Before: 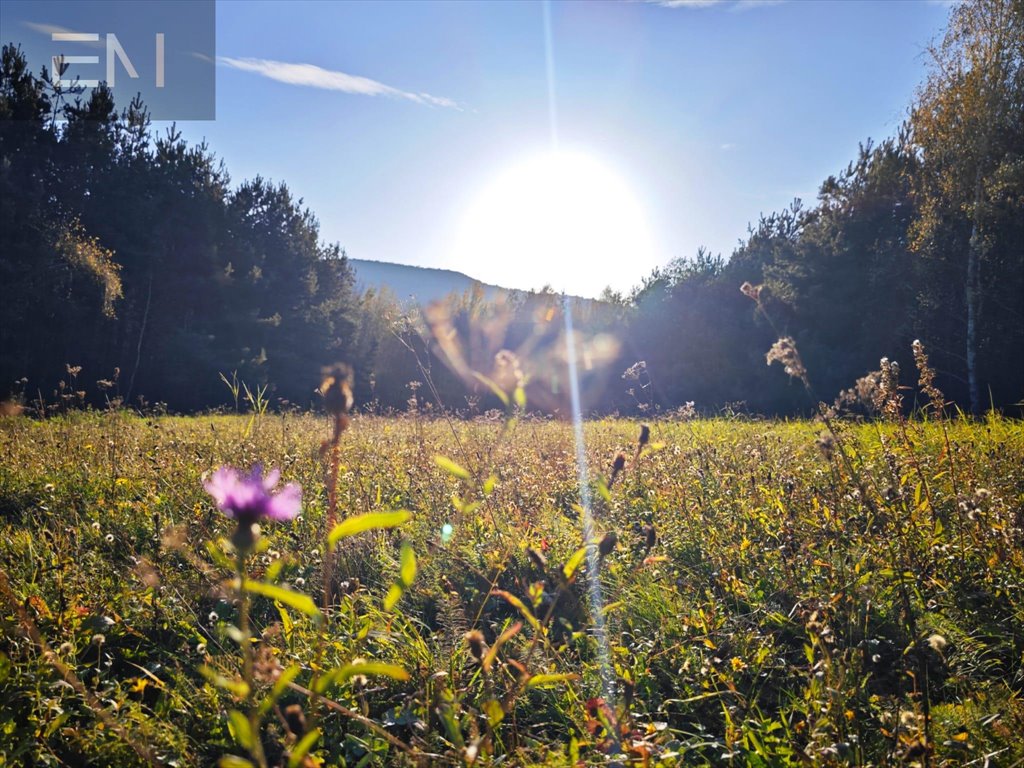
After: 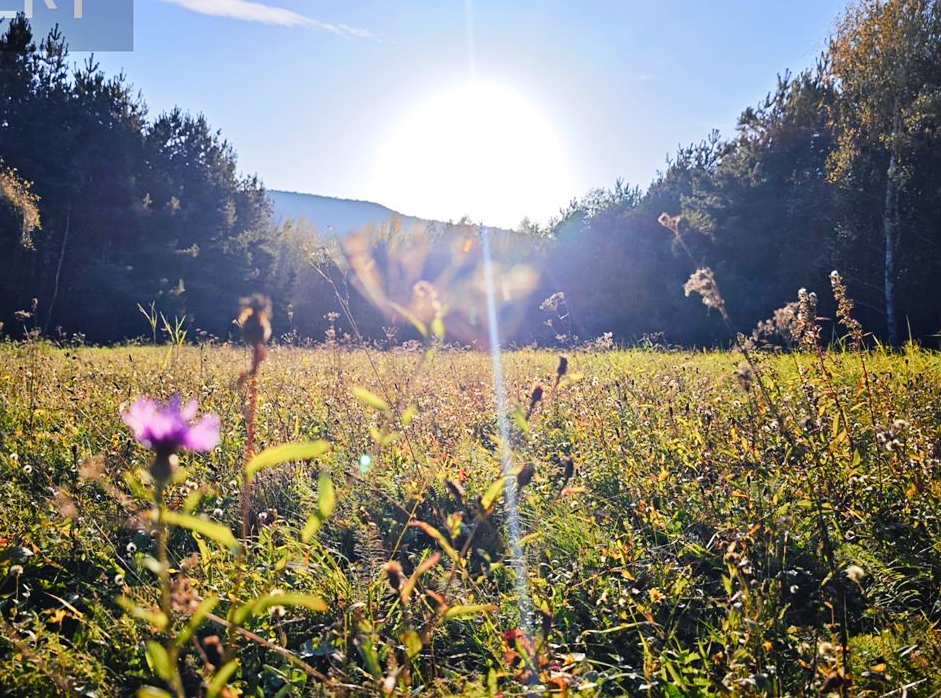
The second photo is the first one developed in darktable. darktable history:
color balance rgb: power › chroma 0.514%, power › hue 258.46°, linear chroma grading › global chroma 0.873%, perceptual saturation grading › global saturation 0.546%, perceptual saturation grading › highlights -19.765%, perceptual saturation grading › shadows 20.356%, global vibrance 0.38%
crop and rotate: left 8.014%, top 9.002%
tone curve: curves: ch0 [(0, 0) (0.003, 0.012) (0.011, 0.02) (0.025, 0.032) (0.044, 0.046) (0.069, 0.06) (0.1, 0.09) (0.136, 0.133) (0.177, 0.182) (0.224, 0.247) (0.277, 0.316) (0.335, 0.396) (0.399, 0.48) (0.468, 0.568) (0.543, 0.646) (0.623, 0.717) (0.709, 0.777) (0.801, 0.846) (0.898, 0.912) (1, 1)], color space Lab, linked channels, preserve colors none
sharpen: amount 0.205
